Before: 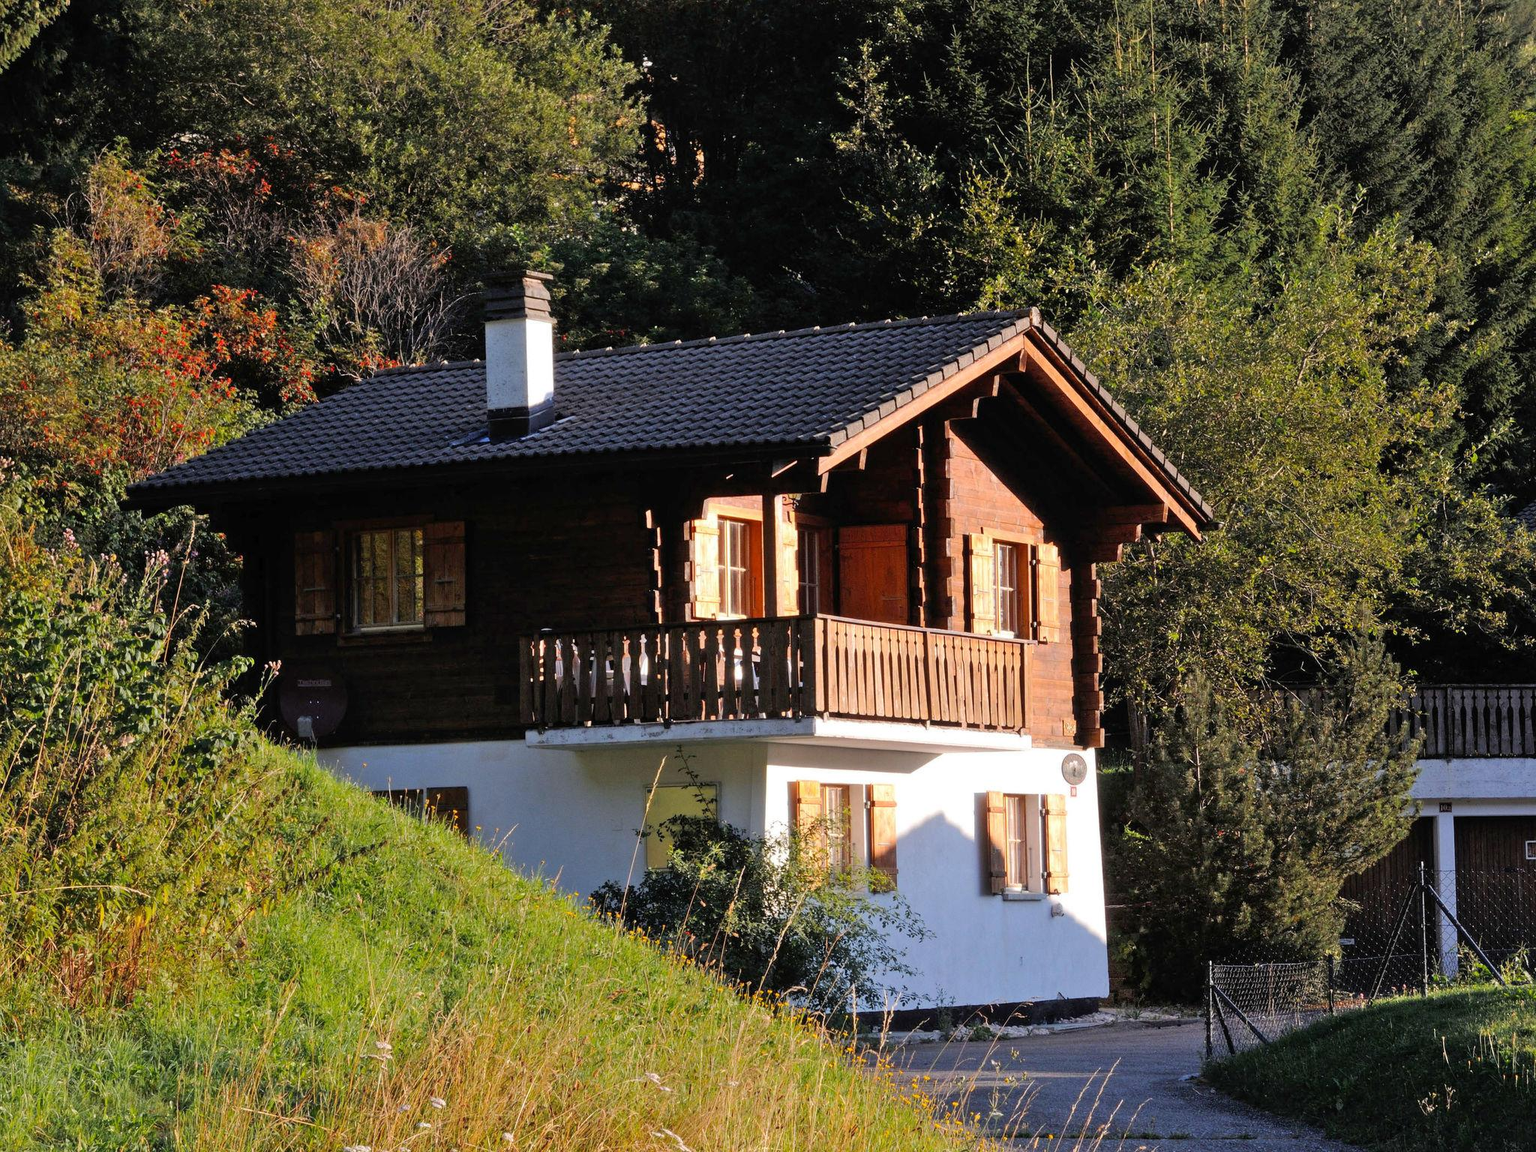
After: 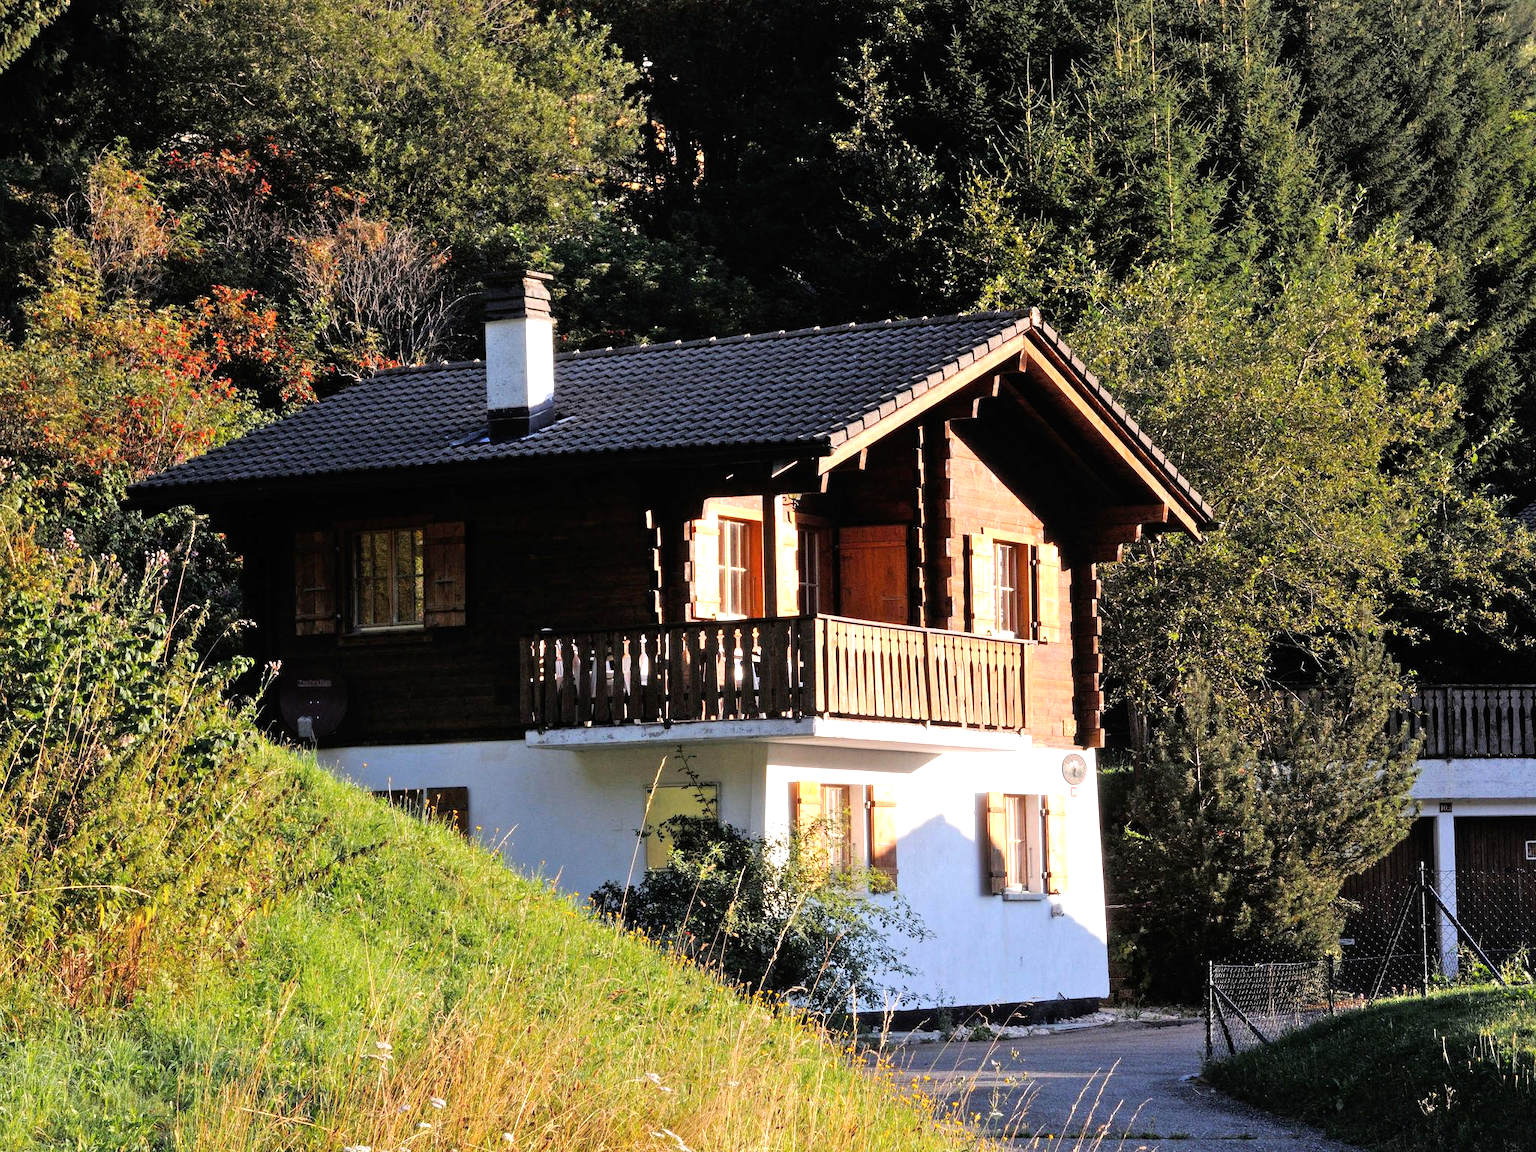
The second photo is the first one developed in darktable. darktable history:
contrast brightness saturation: saturation -0.045
tone equalizer: -8 EV -0.725 EV, -7 EV -0.723 EV, -6 EV -0.613 EV, -5 EV -0.41 EV, -3 EV 0.393 EV, -2 EV 0.6 EV, -1 EV 0.681 EV, +0 EV 0.727 EV
